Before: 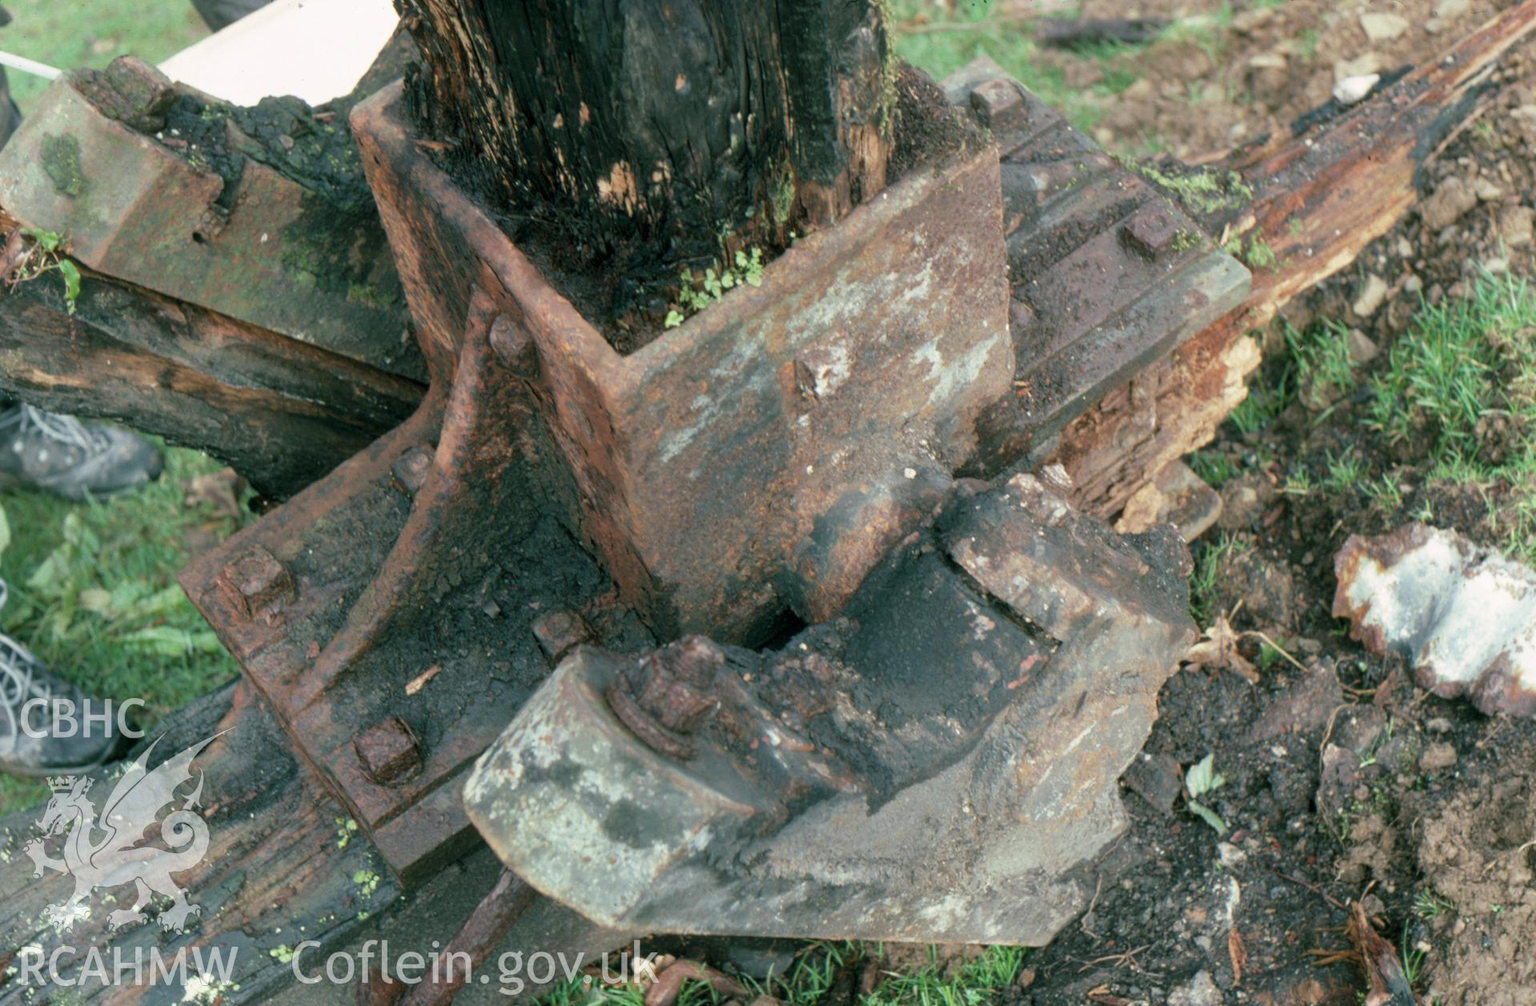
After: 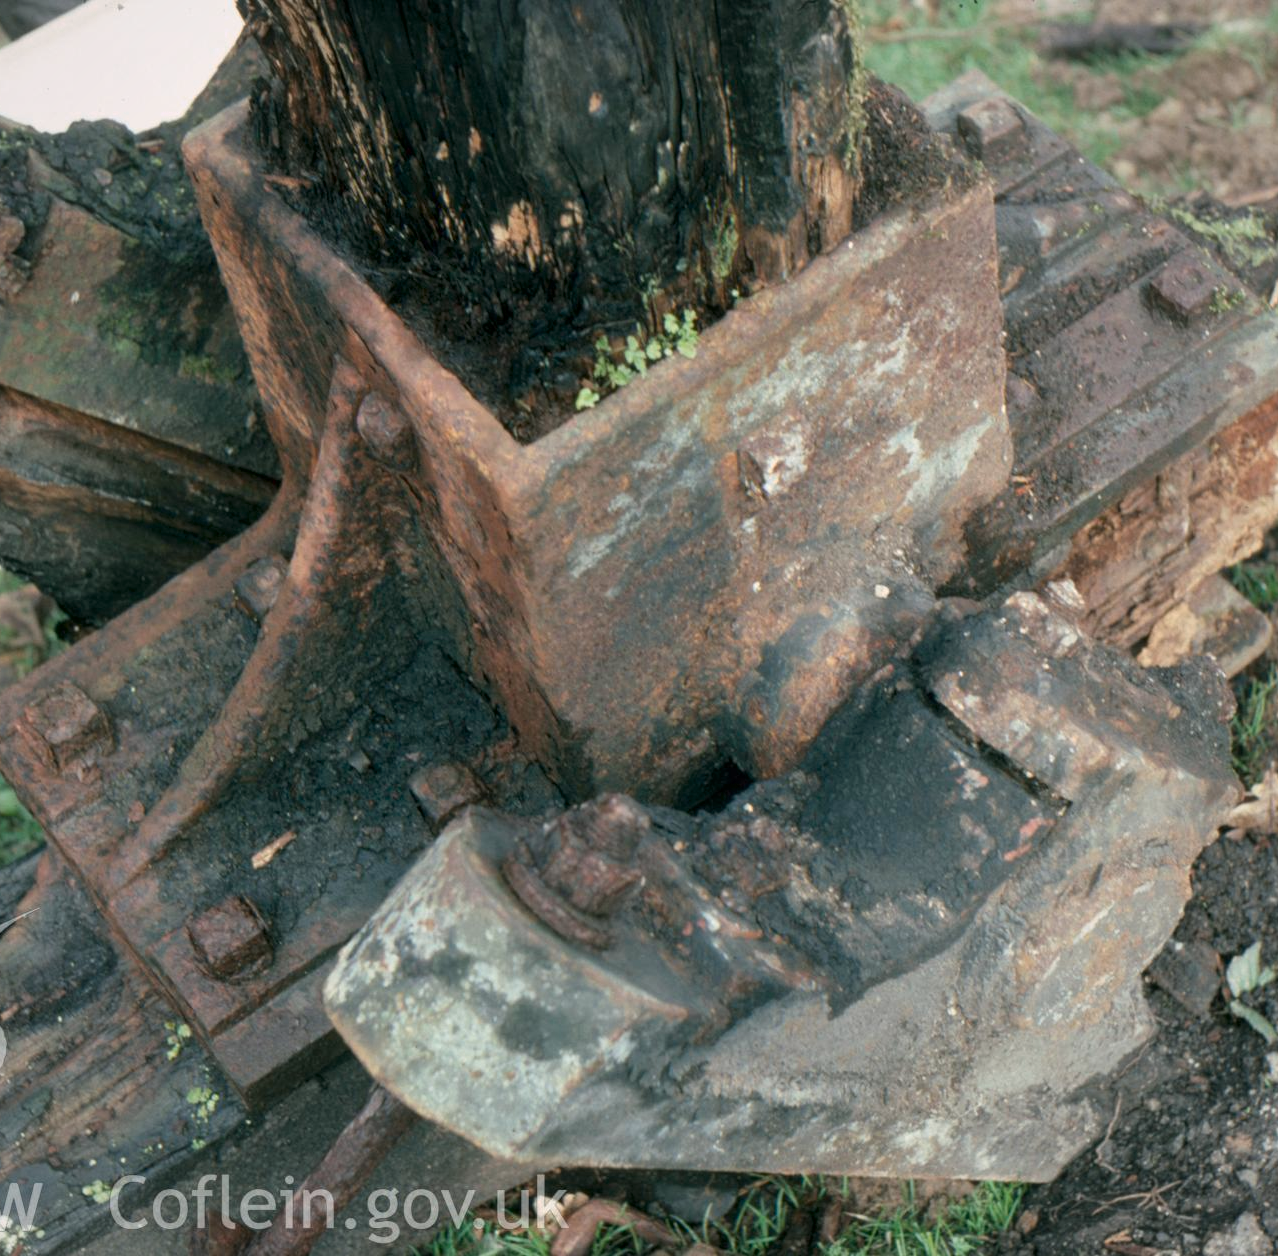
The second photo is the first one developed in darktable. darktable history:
vignetting: fall-off start 74.14%, fall-off radius 66.24%, brightness -0.189, saturation -0.292
crop and rotate: left 13.363%, right 19.998%
